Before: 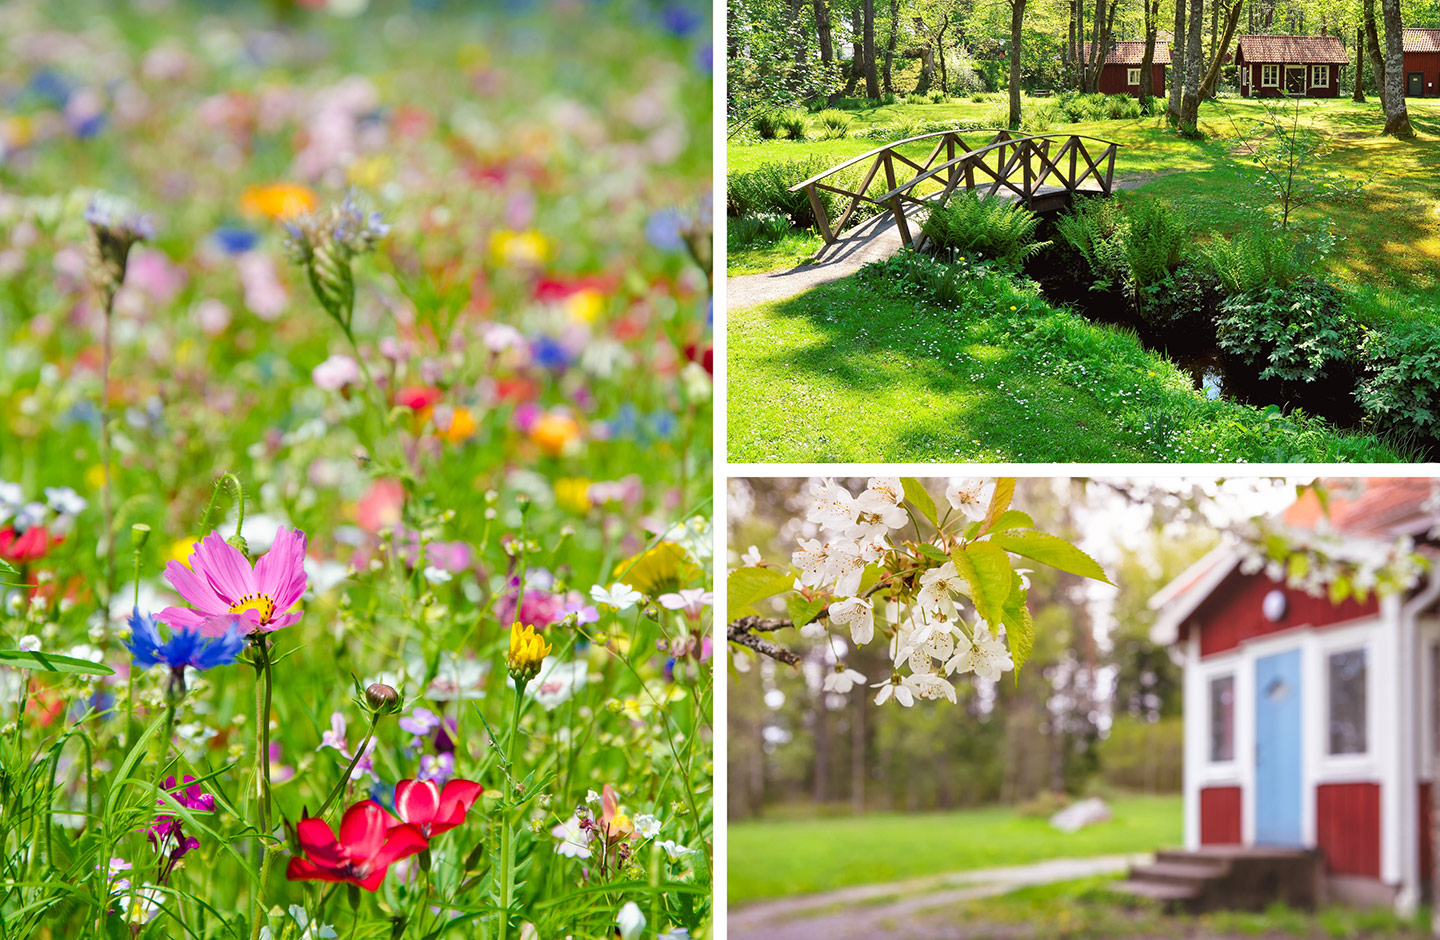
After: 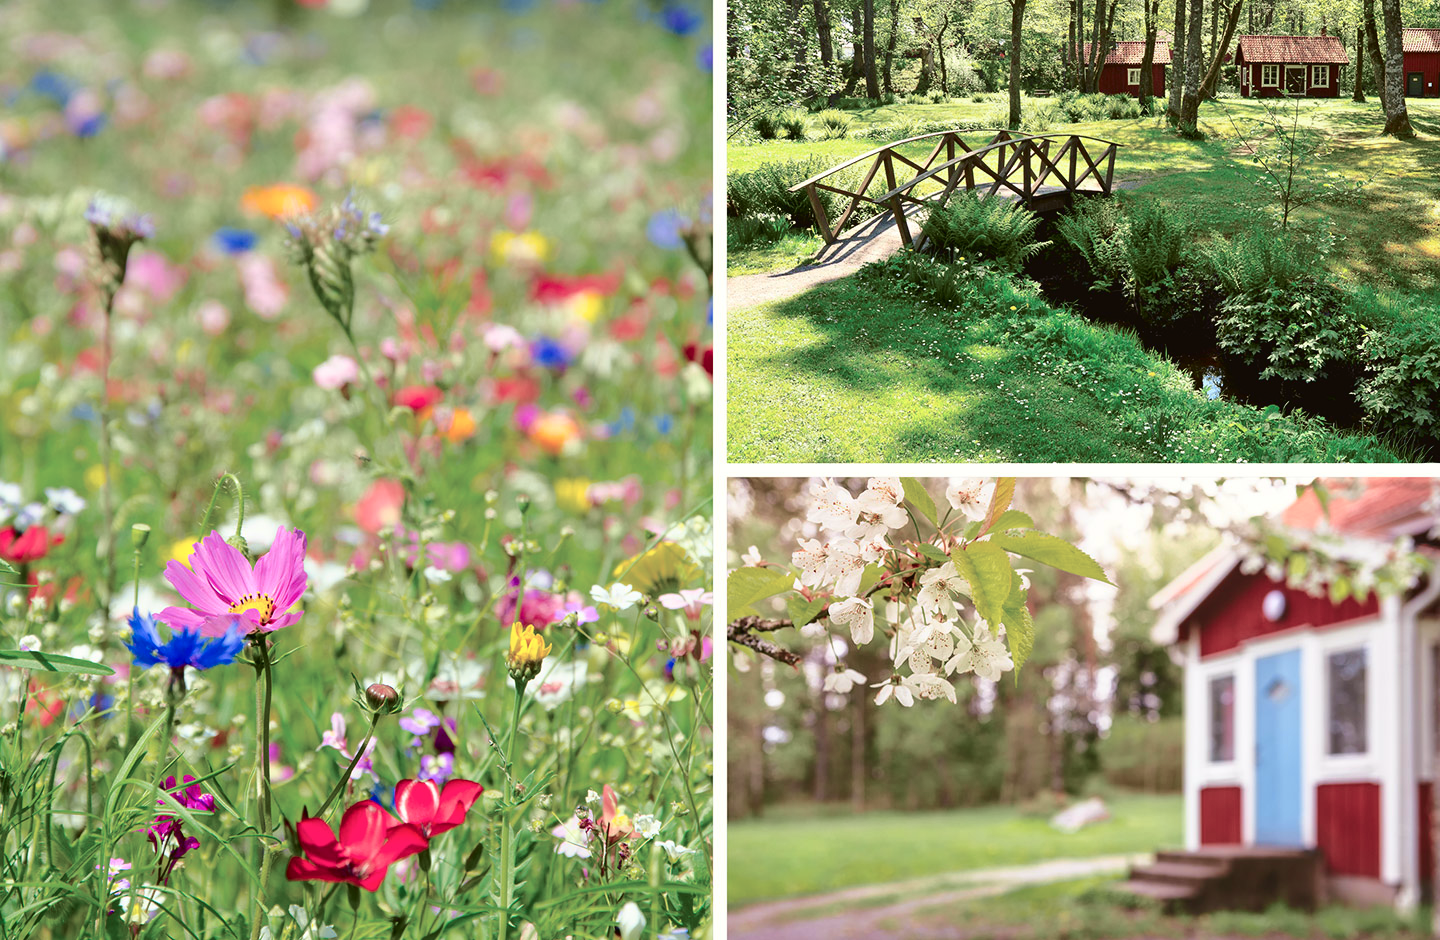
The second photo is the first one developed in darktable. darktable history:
tone curve: curves: ch0 [(0, 0.021) (0.059, 0.053) (0.212, 0.18) (0.337, 0.304) (0.495, 0.505) (0.725, 0.731) (0.89, 0.919) (1, 1)]; ch1 [(0, 0) (0.094, 0.081) (0.285, 0.299) (0.403, 0.436) (0.479, 0.475) (0.54, 0.55) (0.615, 0.637) (0.683, 0.688) (1, 1)]; ch2 [(0, 0) (0.257, 0.217) (0.434, 0.434) (0.498, 0.507) (0.527, 0.542) (0.597, 0.587) (0.658, 0.595) (1, 1)], color space Lab, independent channels, preserve colors none
